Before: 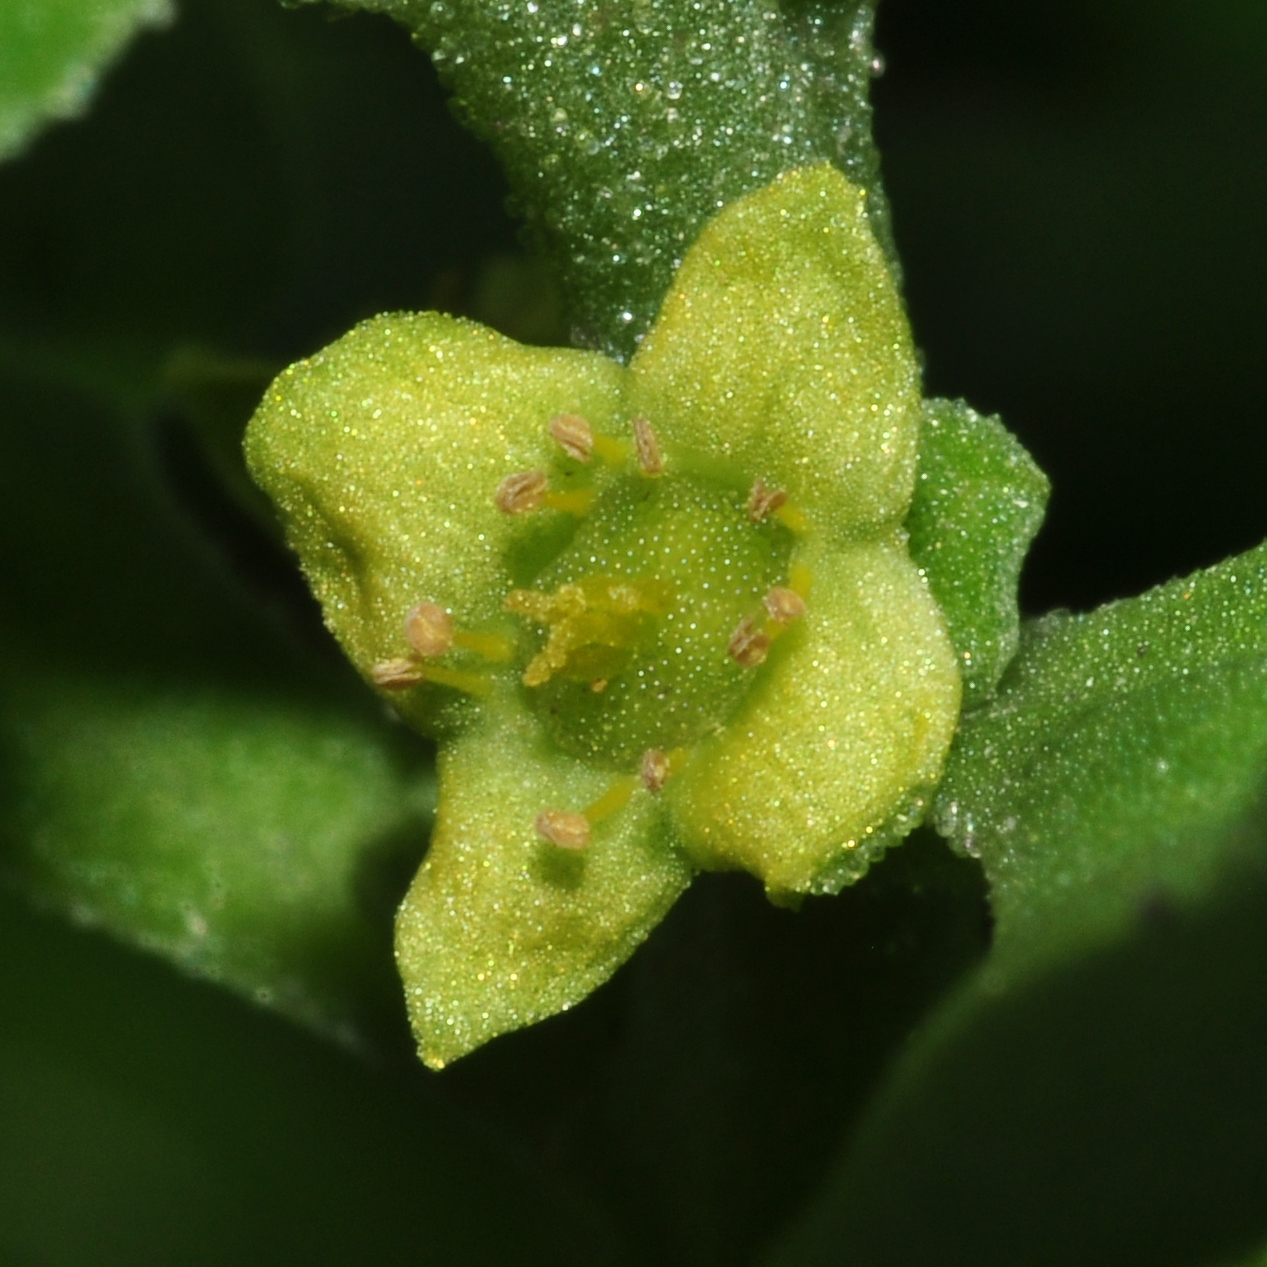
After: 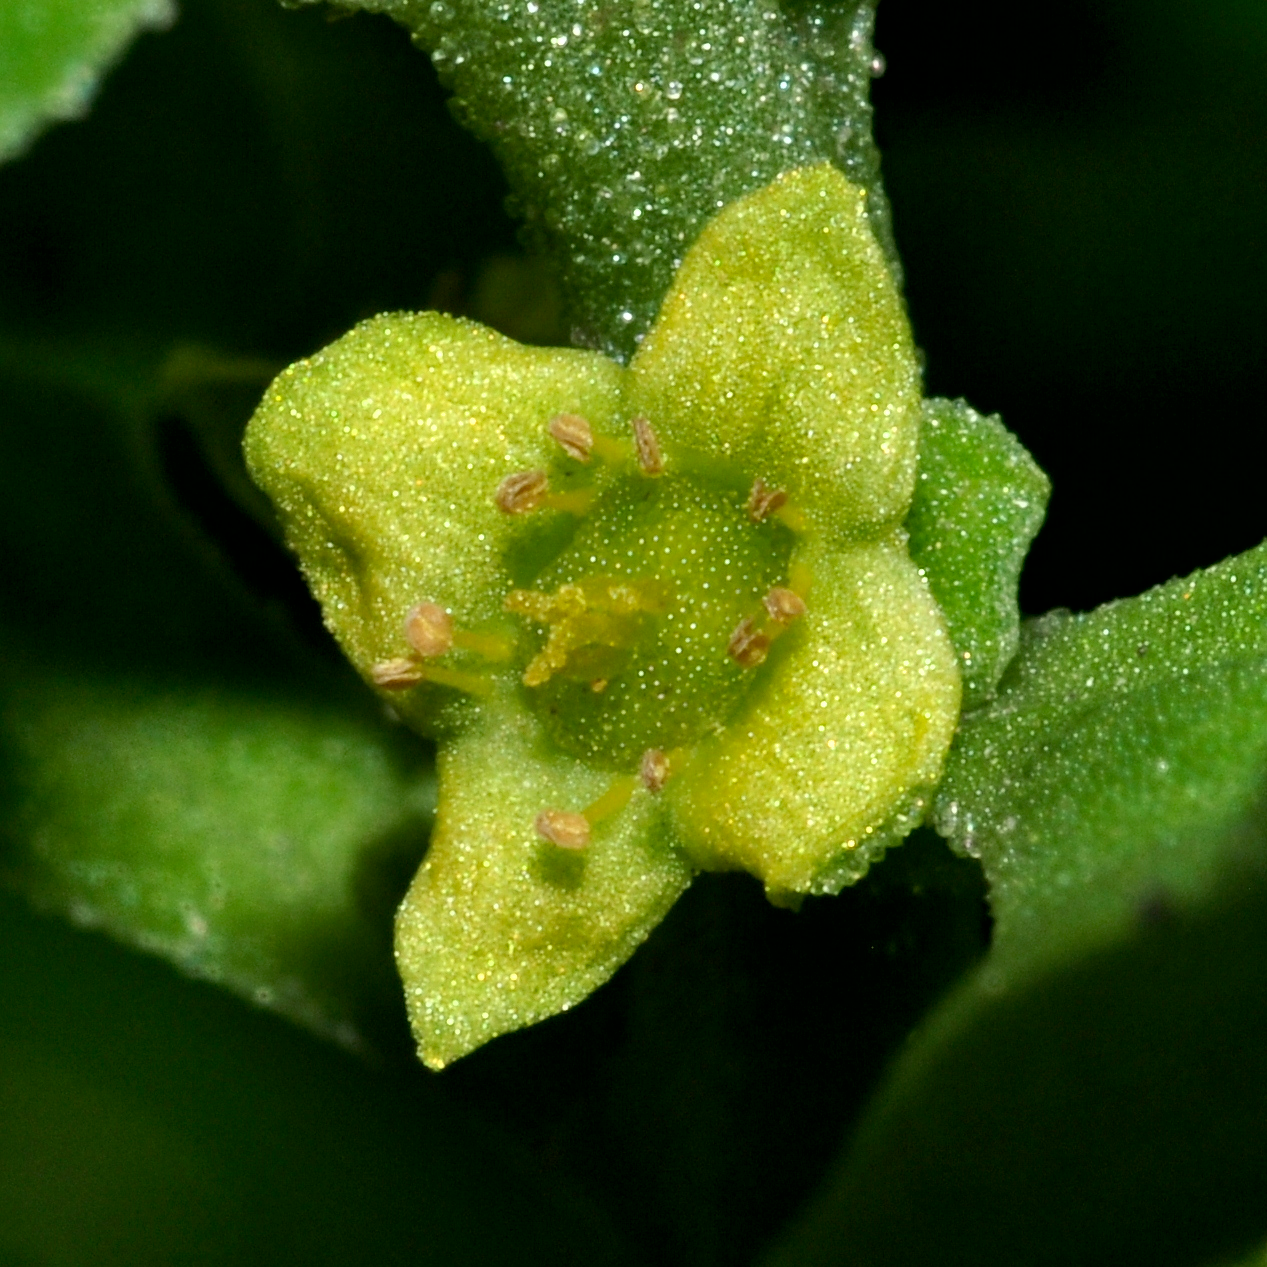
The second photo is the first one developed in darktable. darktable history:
haze removal: adaptive false
shadows and highlights: shadows 24.6, highlights -78.44, soften with gaussian
exposure: black level correction 0.005, exposure 0.28 EV, compensate highlight preservation false
